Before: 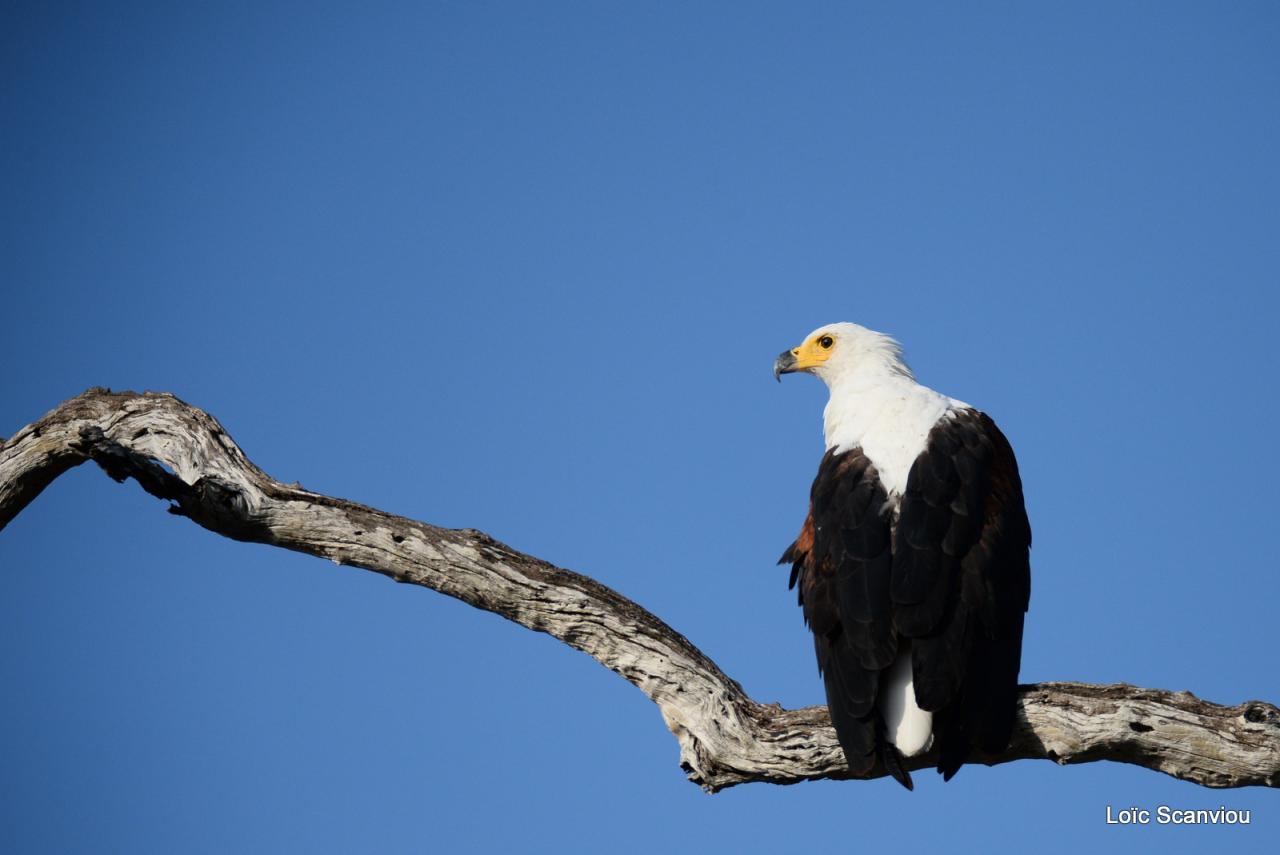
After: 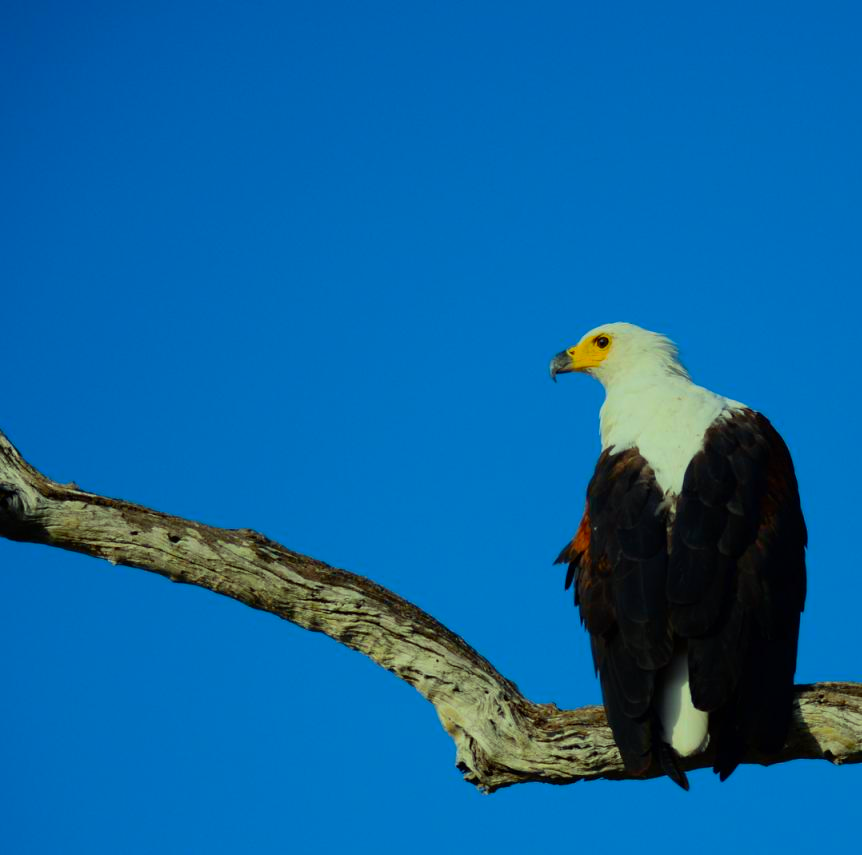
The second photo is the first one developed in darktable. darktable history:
color correction: highlights a* -11.11, highlights b* 9.83, saturation 1.71
crop and rotate: left 17.567%, right 15.073%
exposure: exposure -0.562 EV, compensate exposure bias true, compensate highlight preservation false
color balance rgb: perceptual saturation grading › global saturation 12.414%
